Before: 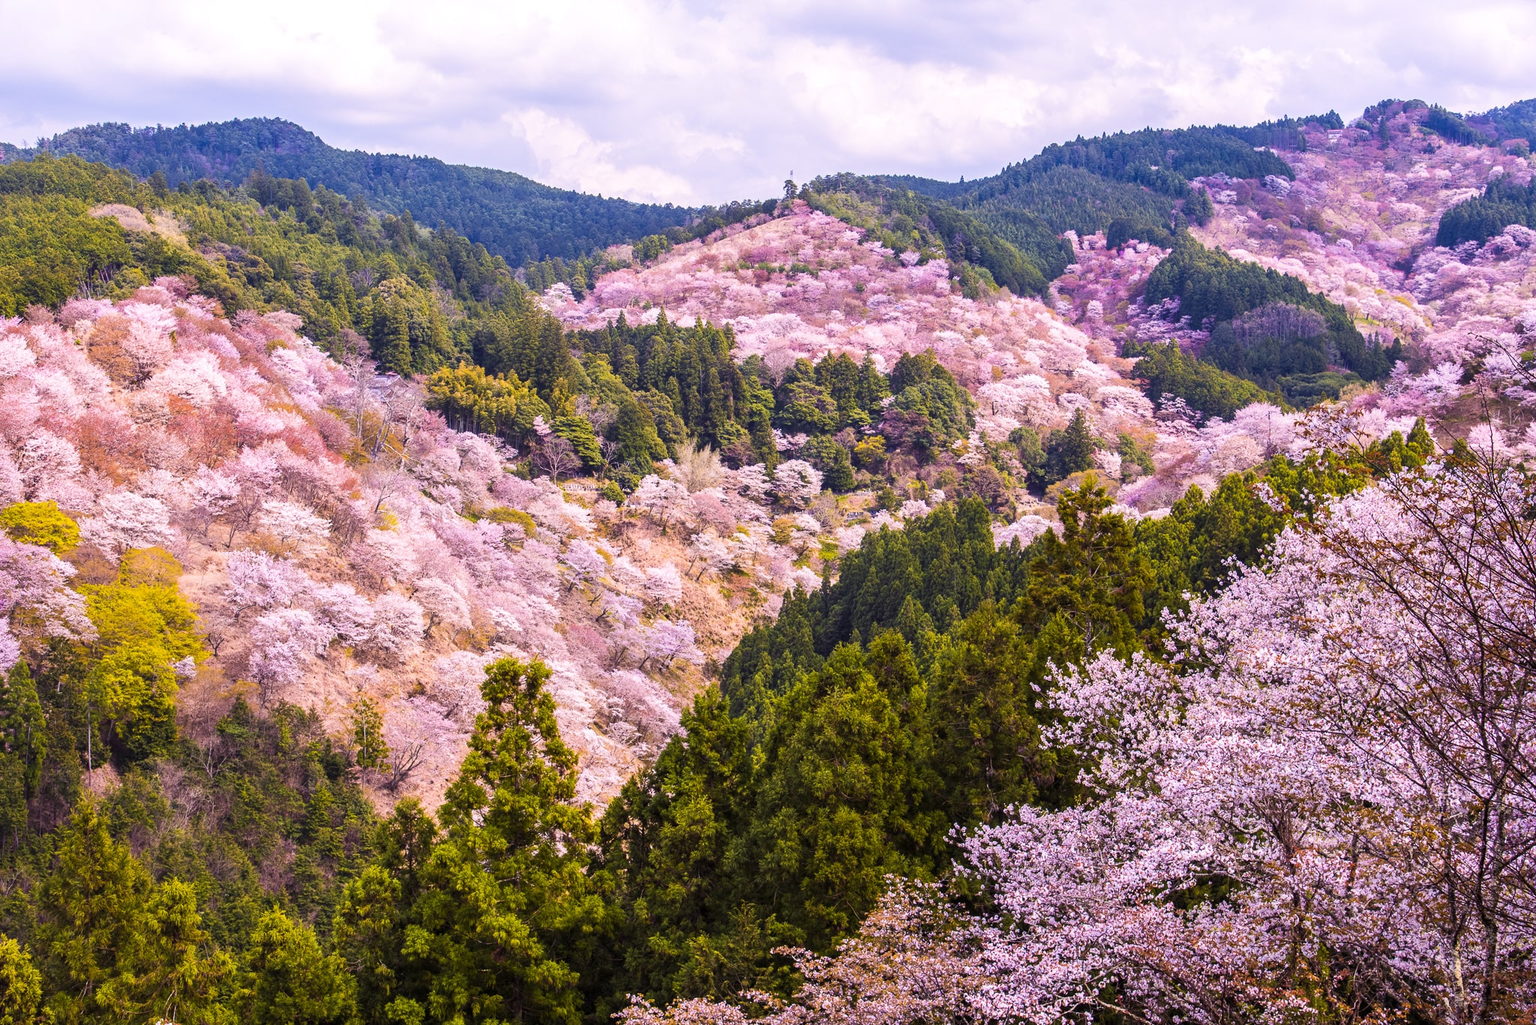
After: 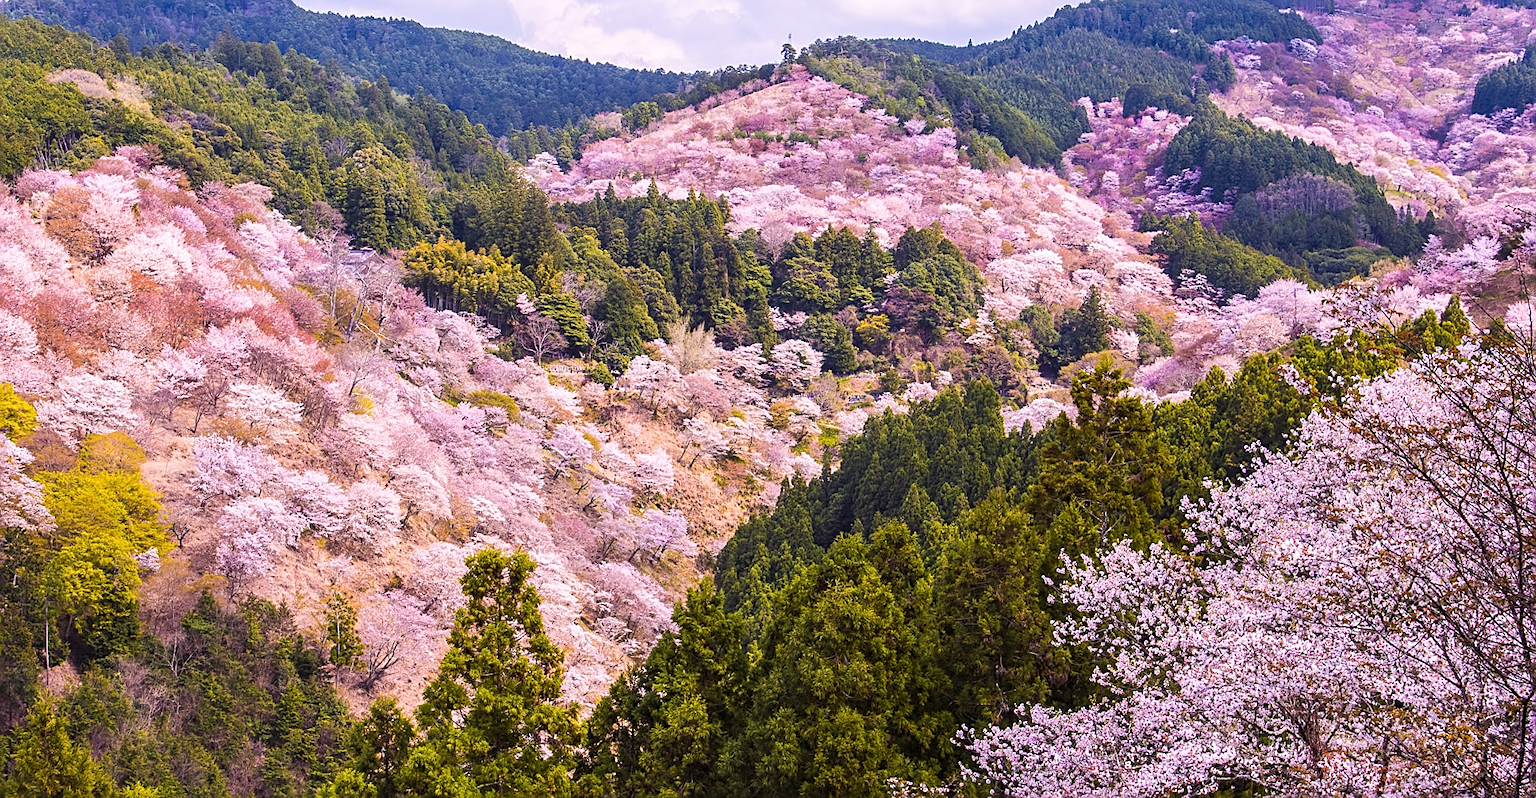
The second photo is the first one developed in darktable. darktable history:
crop and rotate: left 2.955%, top 13.567%, right 2.488%, bottom 12.711%
sharpen: radius 1.944
